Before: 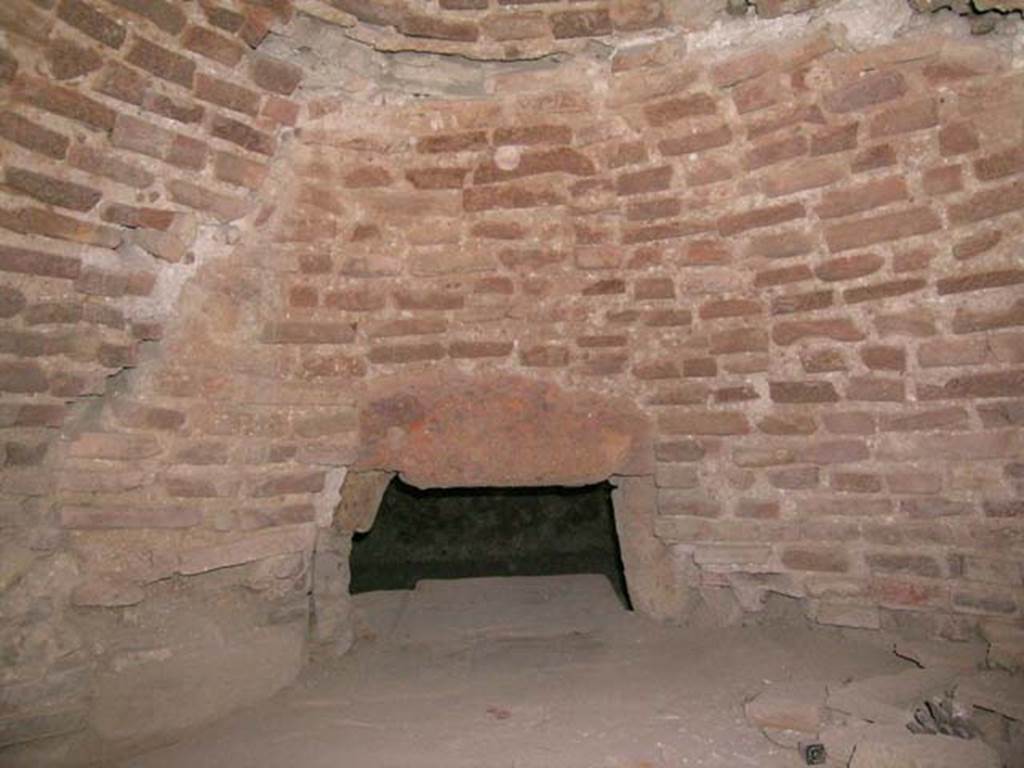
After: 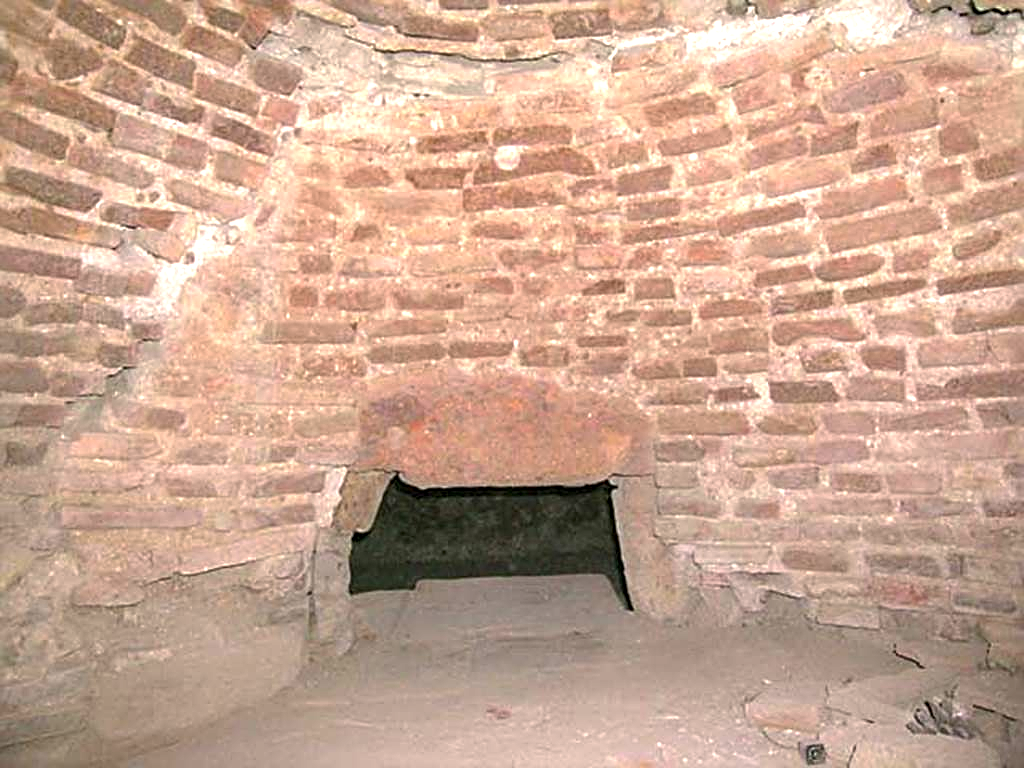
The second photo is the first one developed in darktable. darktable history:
exposure: black level correction 0, exposure 1.2 EV, compensate highlight preservation false
sharpen: radius 2.534, amount 0.629
base curve: curves: ch0 [(0, 0) (0.74, 0.67) (1, 1)], preserve colors none
local contrast: mode bilateral grid, contrast 99, coarseness 99, detail 107%, midtone range 0.2
